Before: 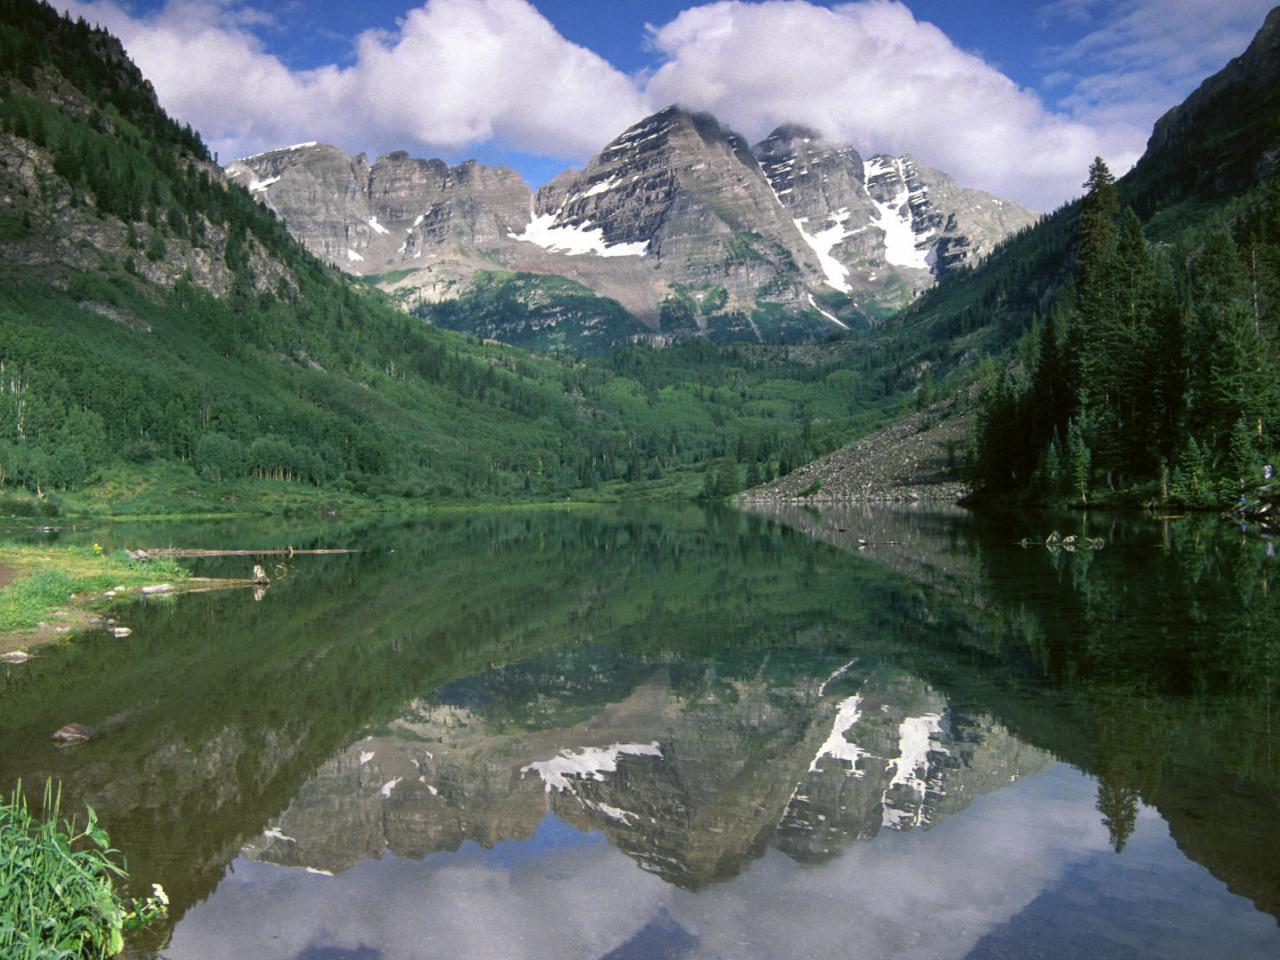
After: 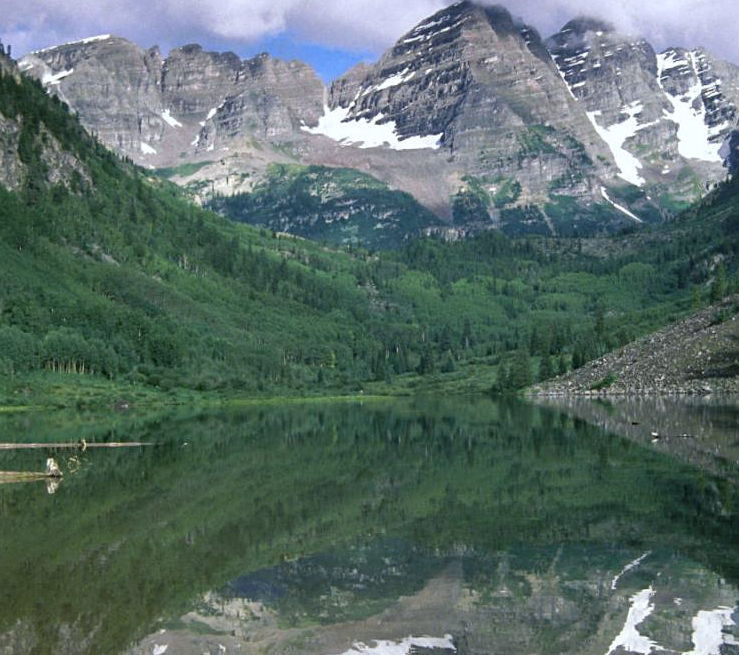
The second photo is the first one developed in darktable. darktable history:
crop: left 16.202%, top 11.208%, right 26.045%, bottom 20.557%
white balance: red 0.967, blue 1.049
sharpen: amount 0.2
